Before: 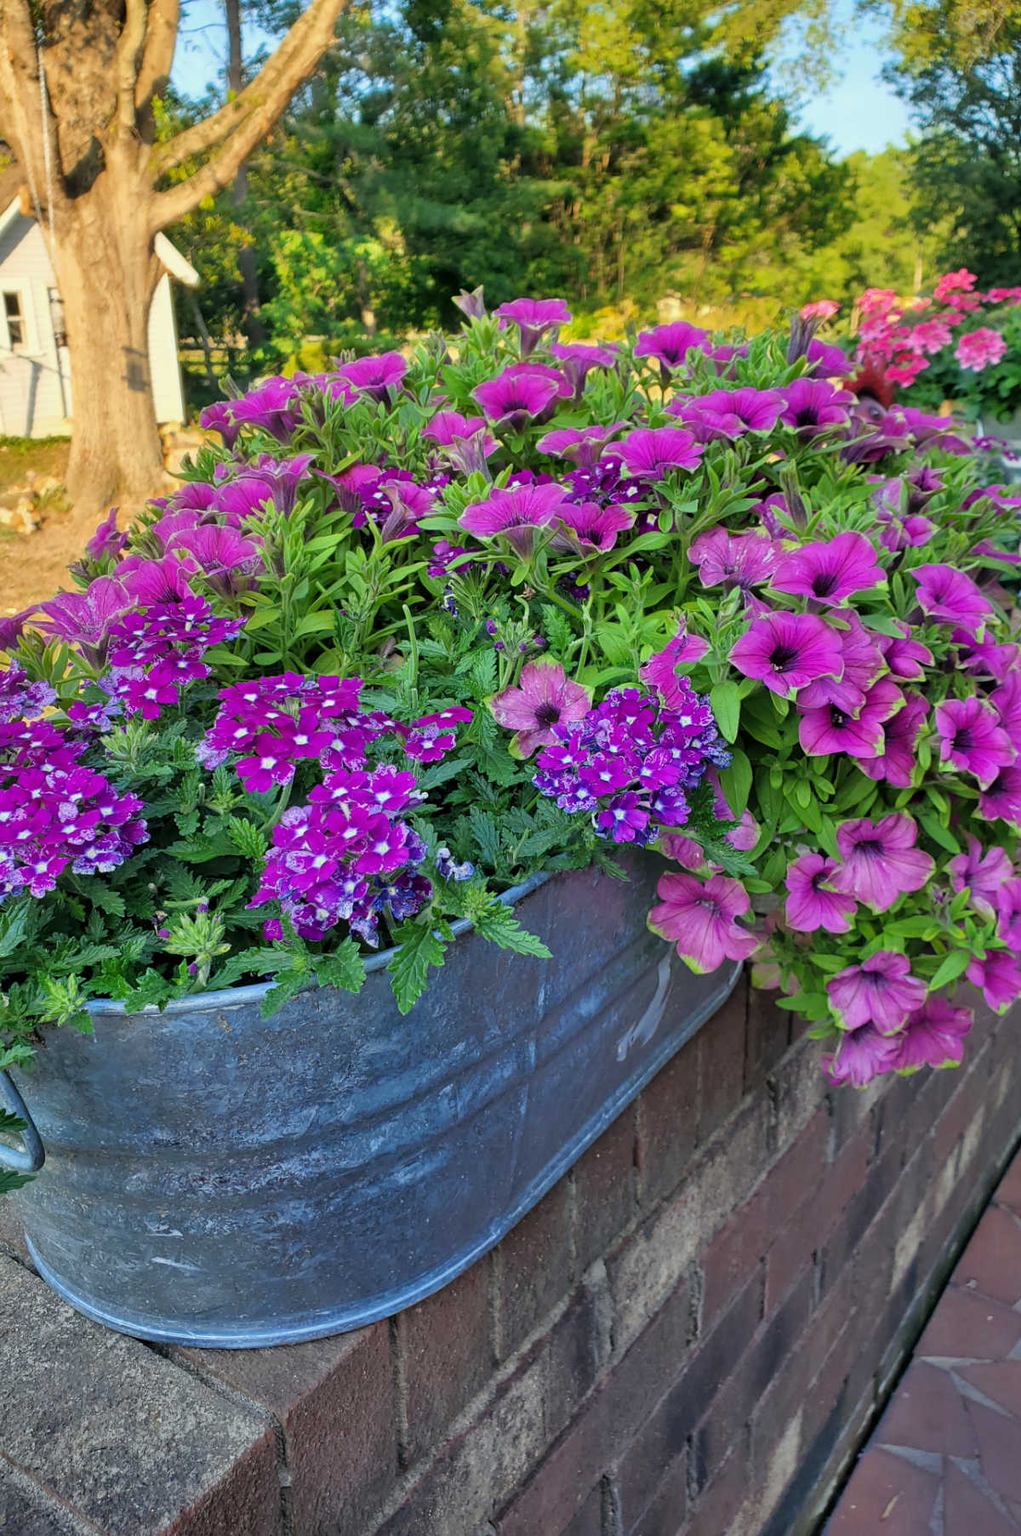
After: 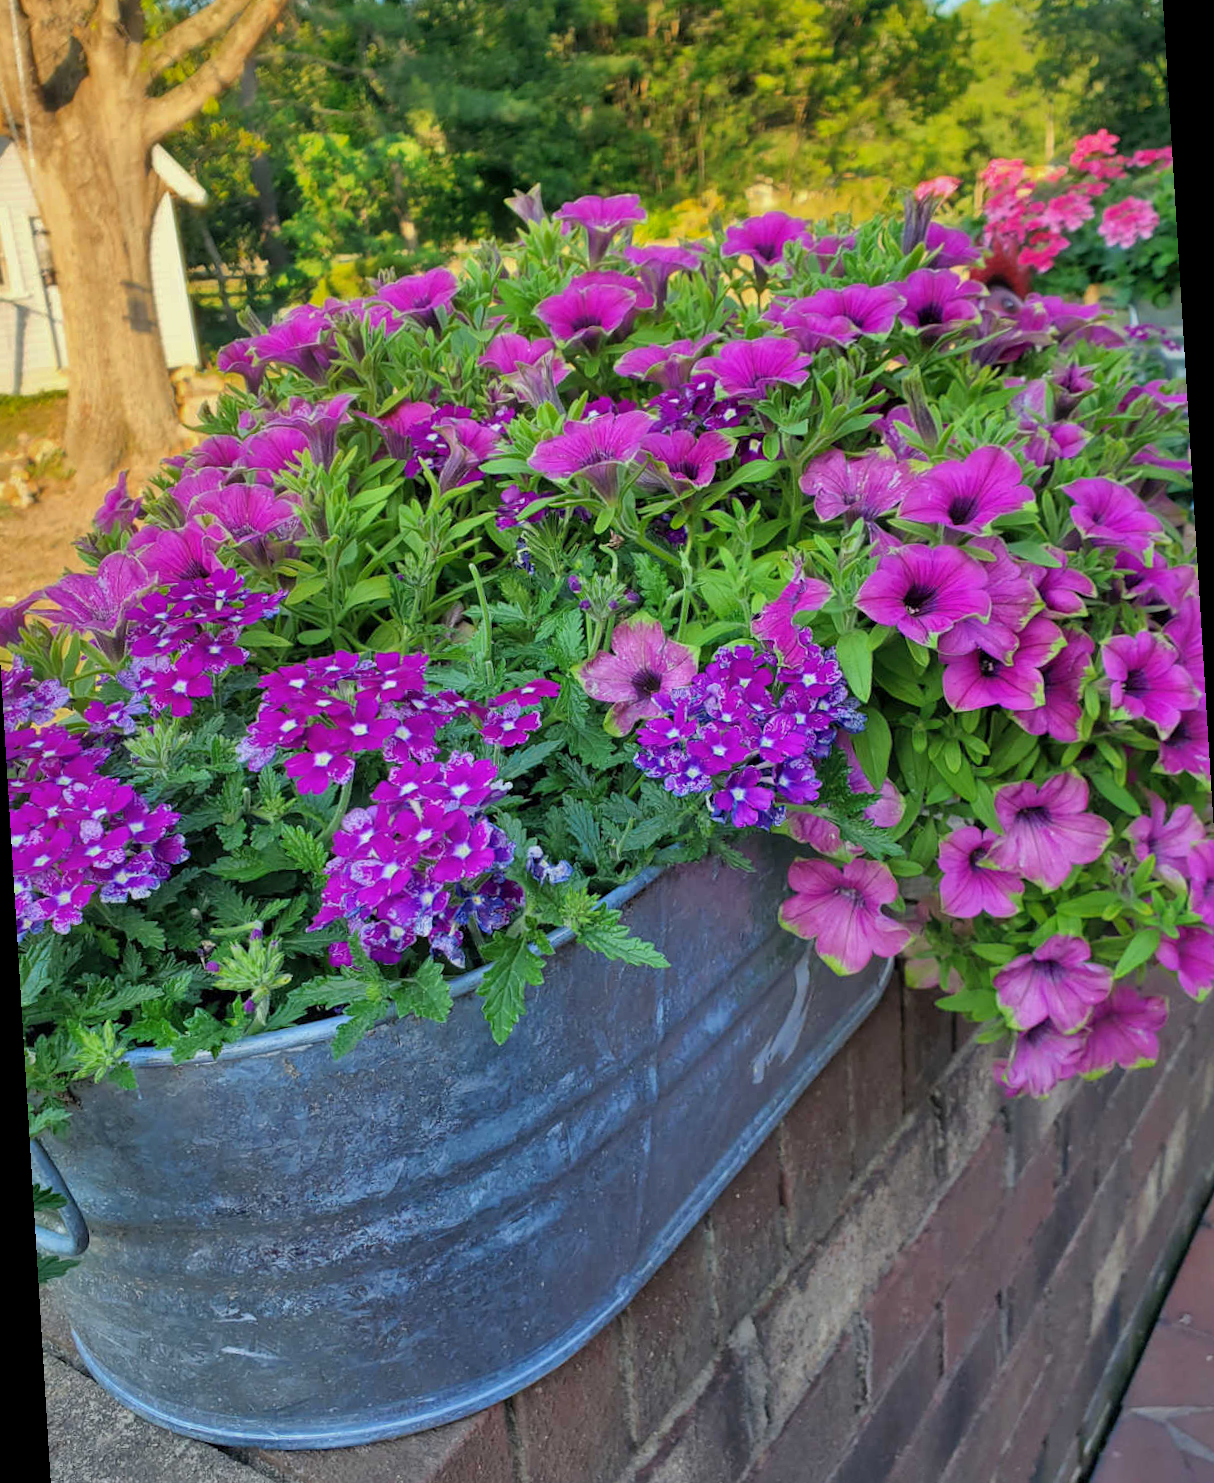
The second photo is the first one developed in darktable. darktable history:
rotate and perspective: rotation -3.52°, crop left 0.036, crop right 0.964, crop top 0.081, crop bottom 0.919
shadows and highlights: on, module defaults
crop and rotate: top 2.479%, bottom 3.018%
